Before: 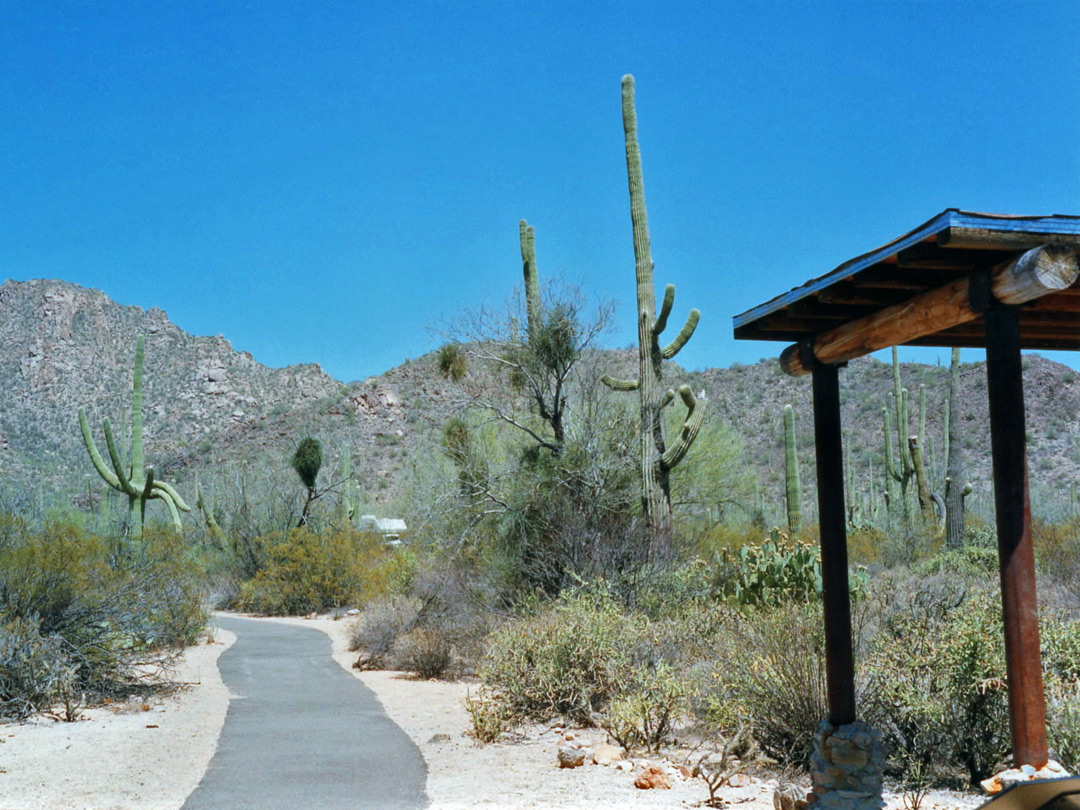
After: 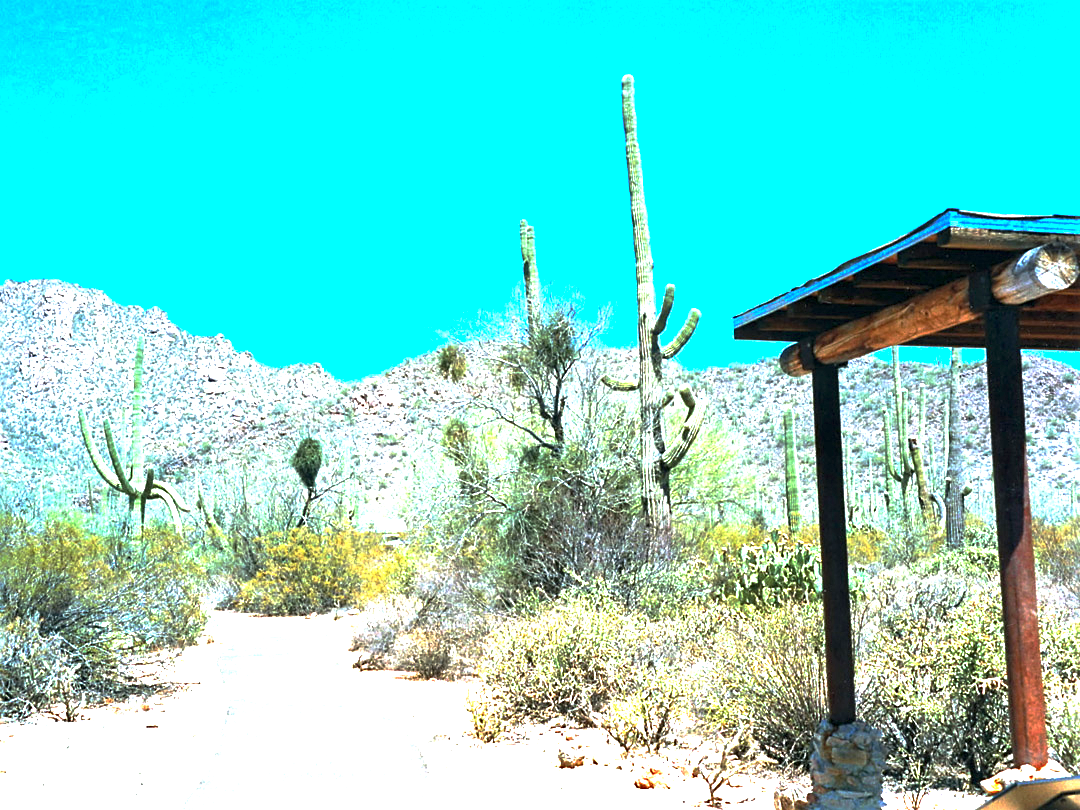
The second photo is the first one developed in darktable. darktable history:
base curve: curves: ch0 [(0, 0) (0.595, 0.418) (1, 1)], preserve colors none
exposure: exposure 2 EV, compensate highlight preservation false
sharpen: on, module defaults
